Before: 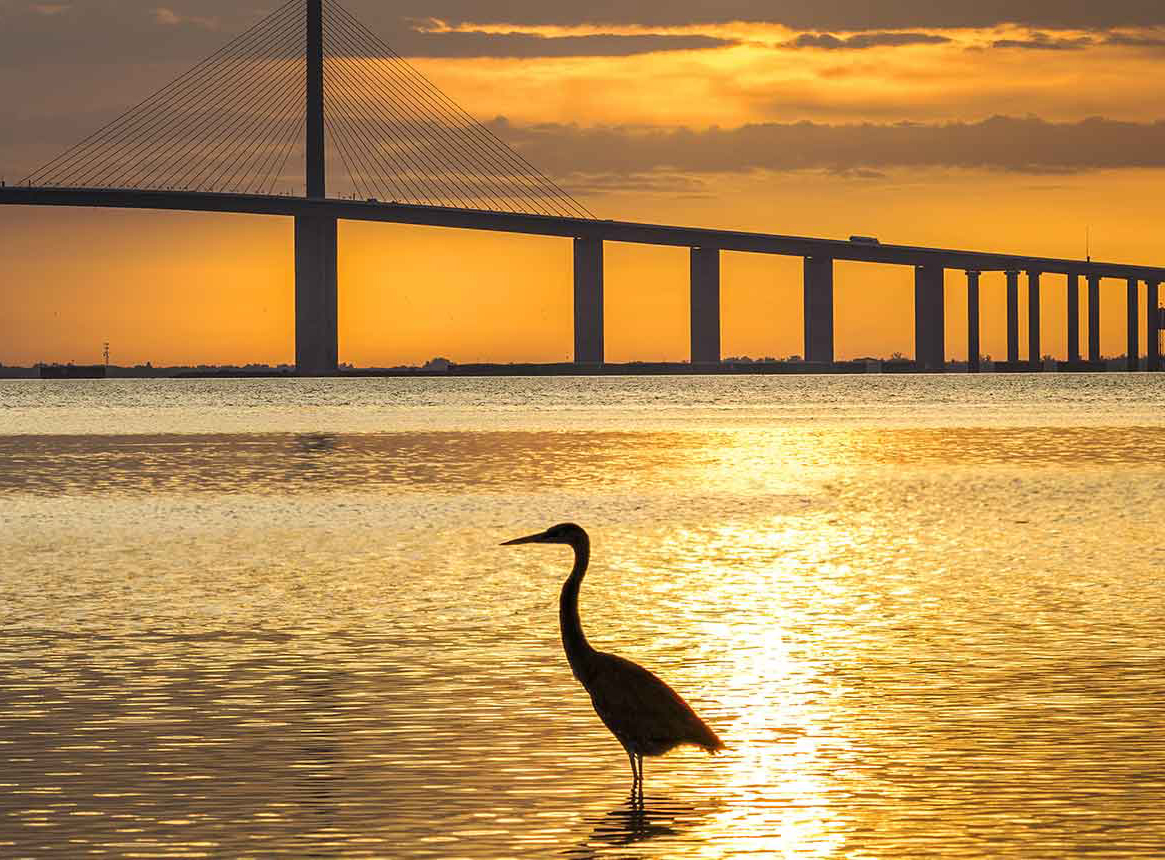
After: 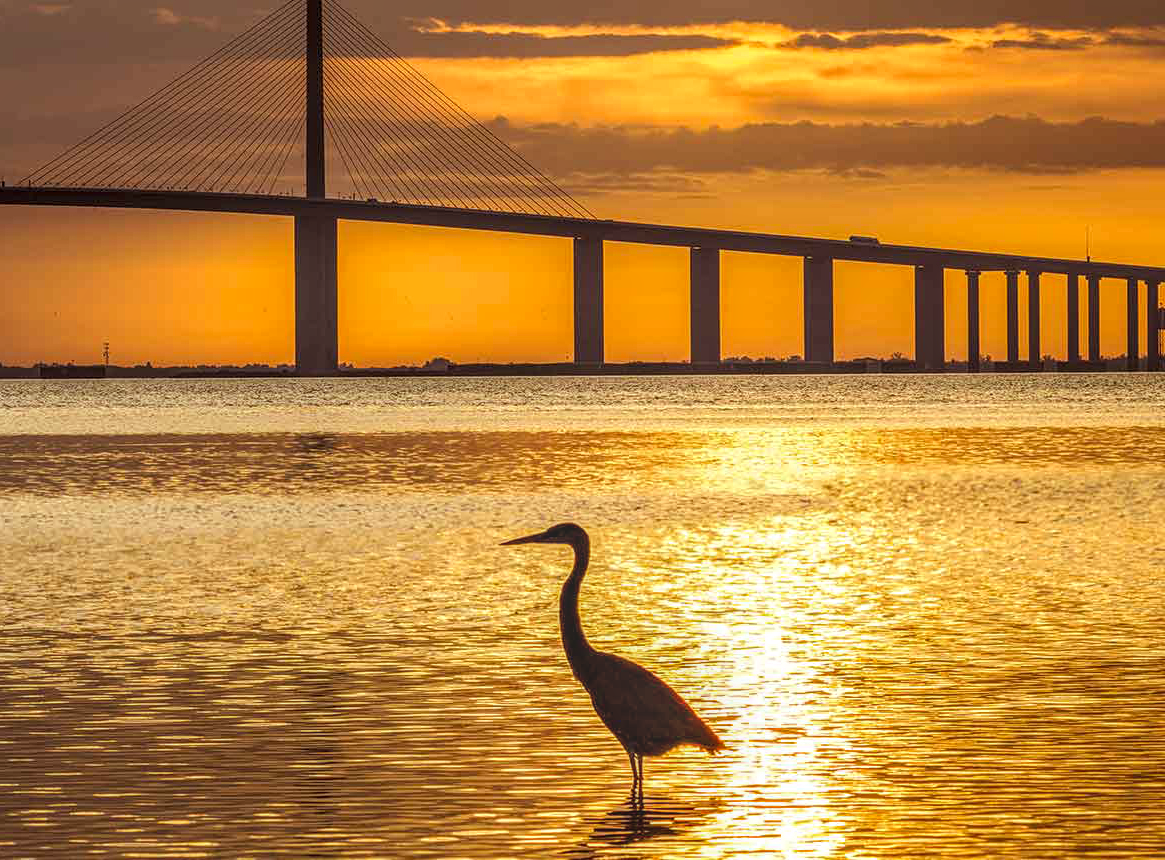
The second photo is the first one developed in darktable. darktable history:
rgb levels: mode RGB, independent channels, levels [[0, 0.5, 1], [0, 0.521, 1], [0, 0.536, 1]]
local contrast: highlights 0%, shadows 0%, detail 133%
